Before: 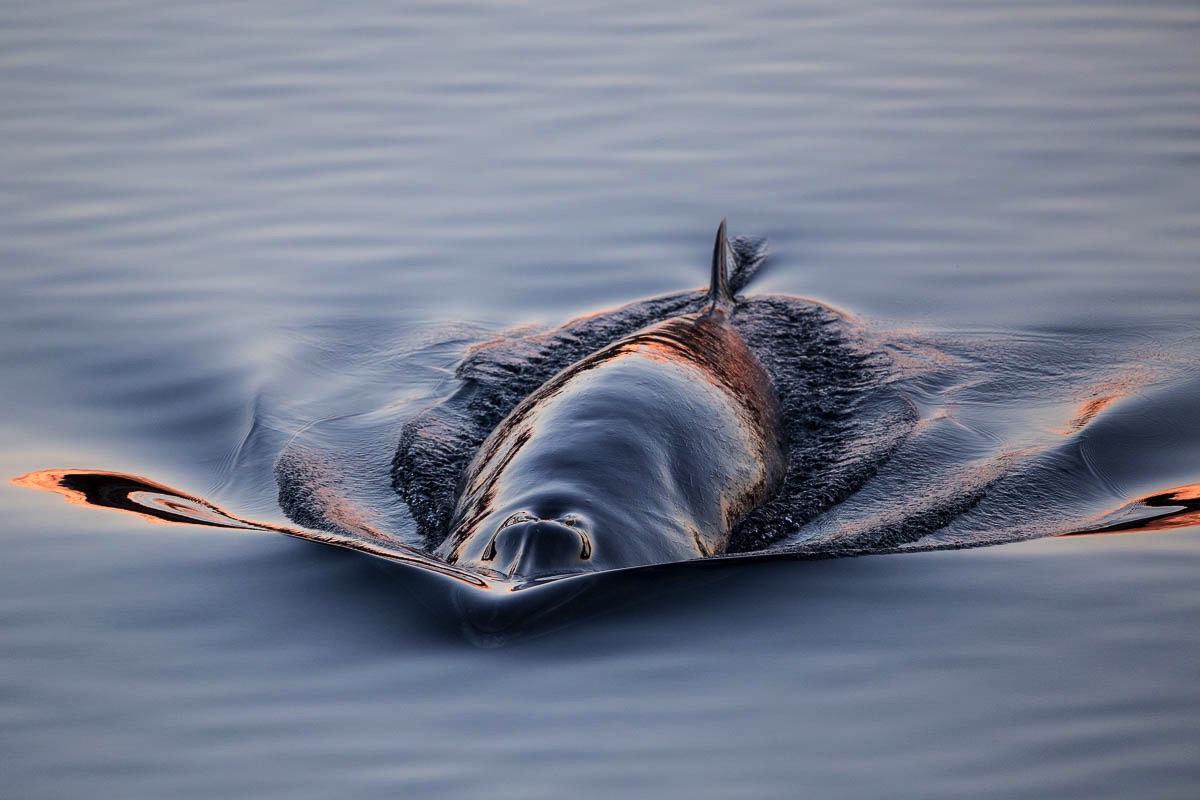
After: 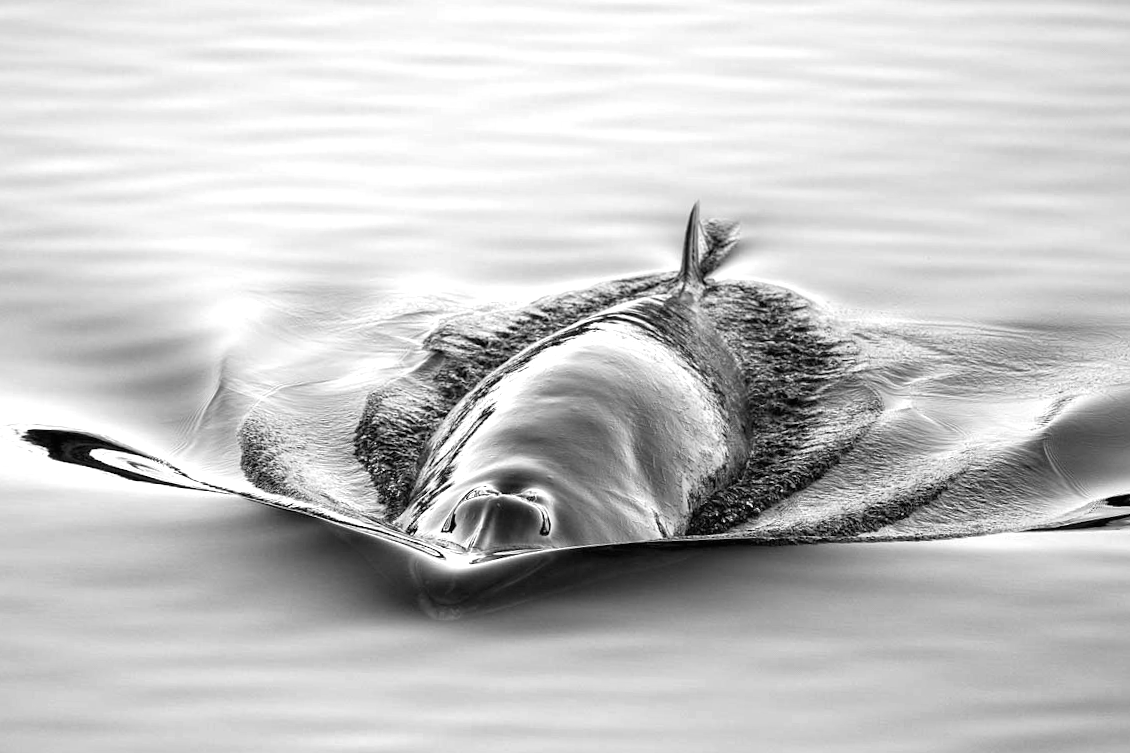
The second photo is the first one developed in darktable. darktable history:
monochrome: on, module defaults
exposure: black level correction 0, exposure 1.1 EV, compensate highlight preservation false
crop and rotate: angle -2.38°
